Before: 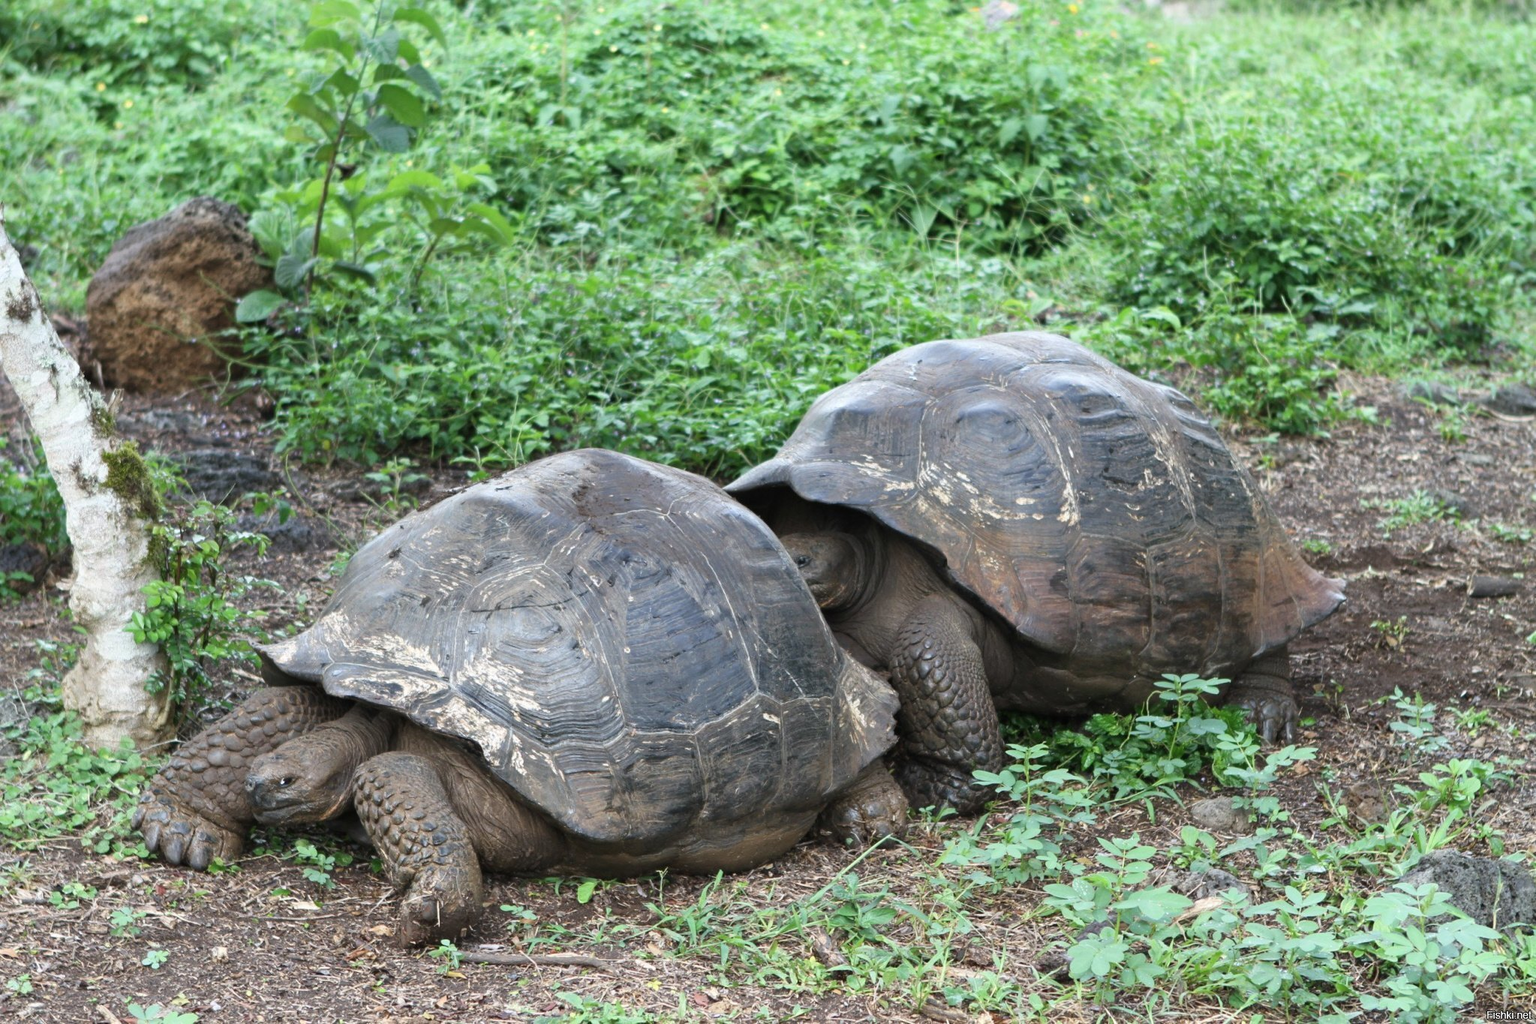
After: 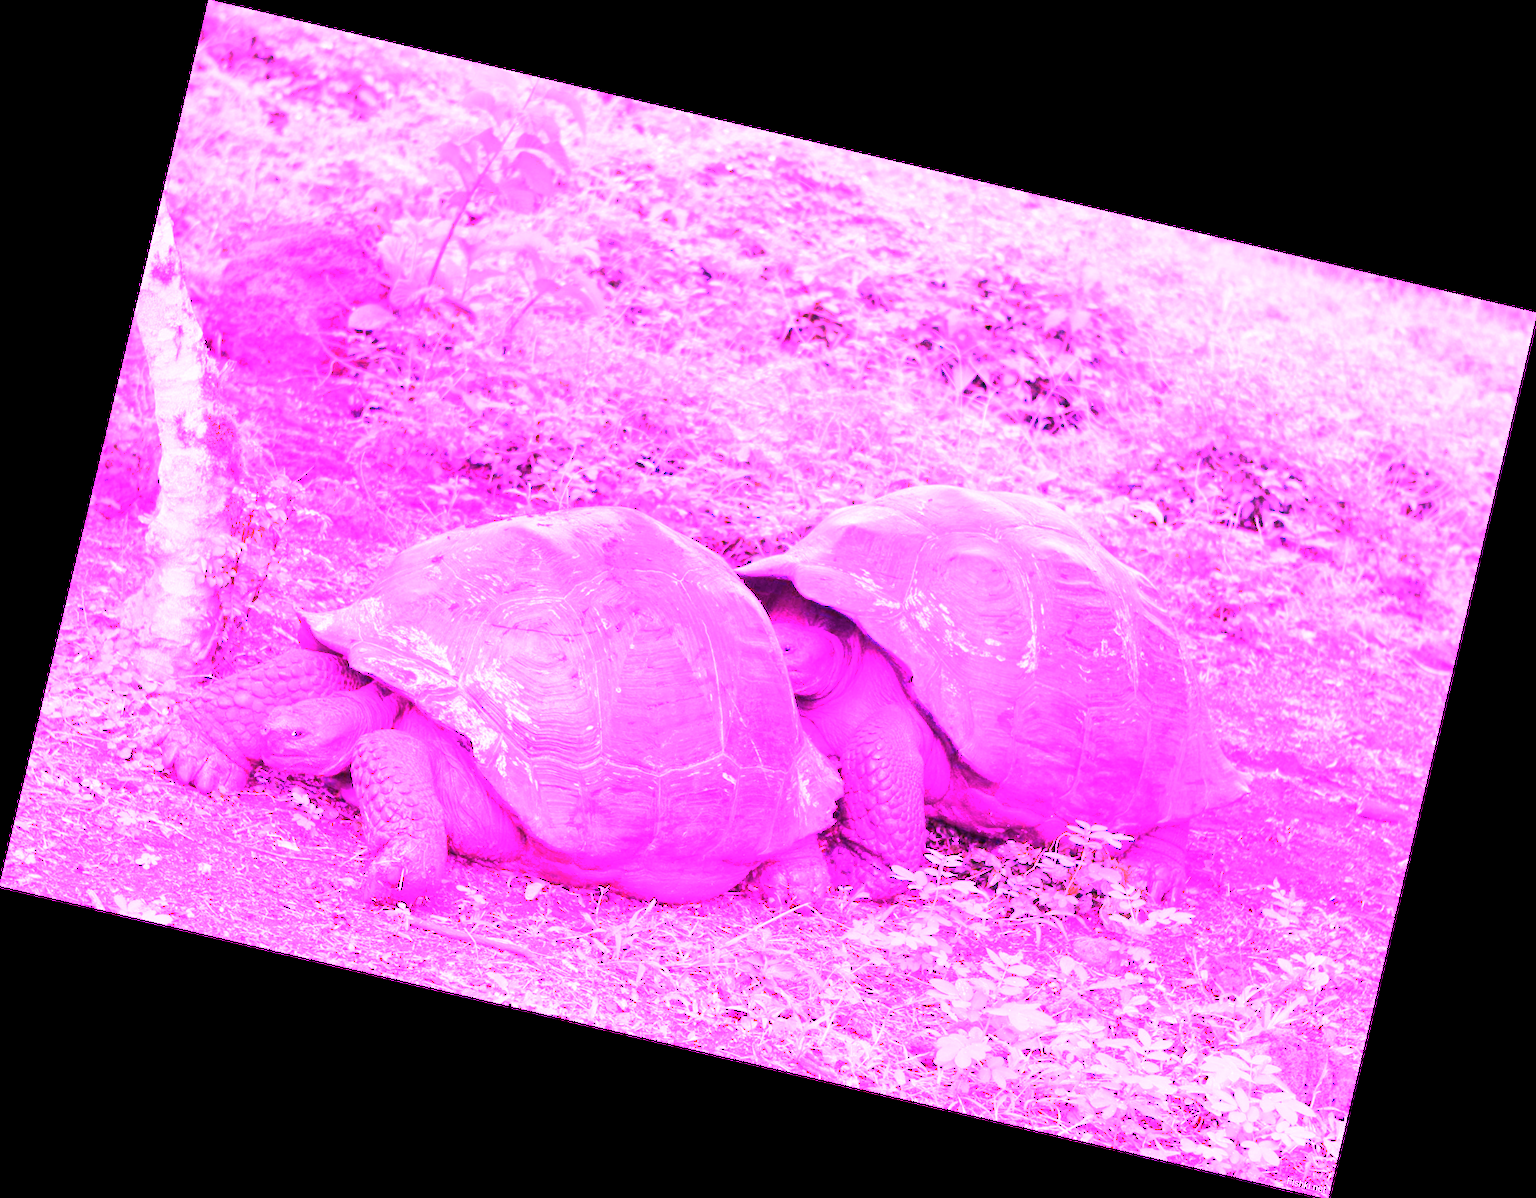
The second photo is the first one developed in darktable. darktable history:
rotate and perspective: rotation 13.27°, automatic cropping off
white balance: red 8, blue 8
